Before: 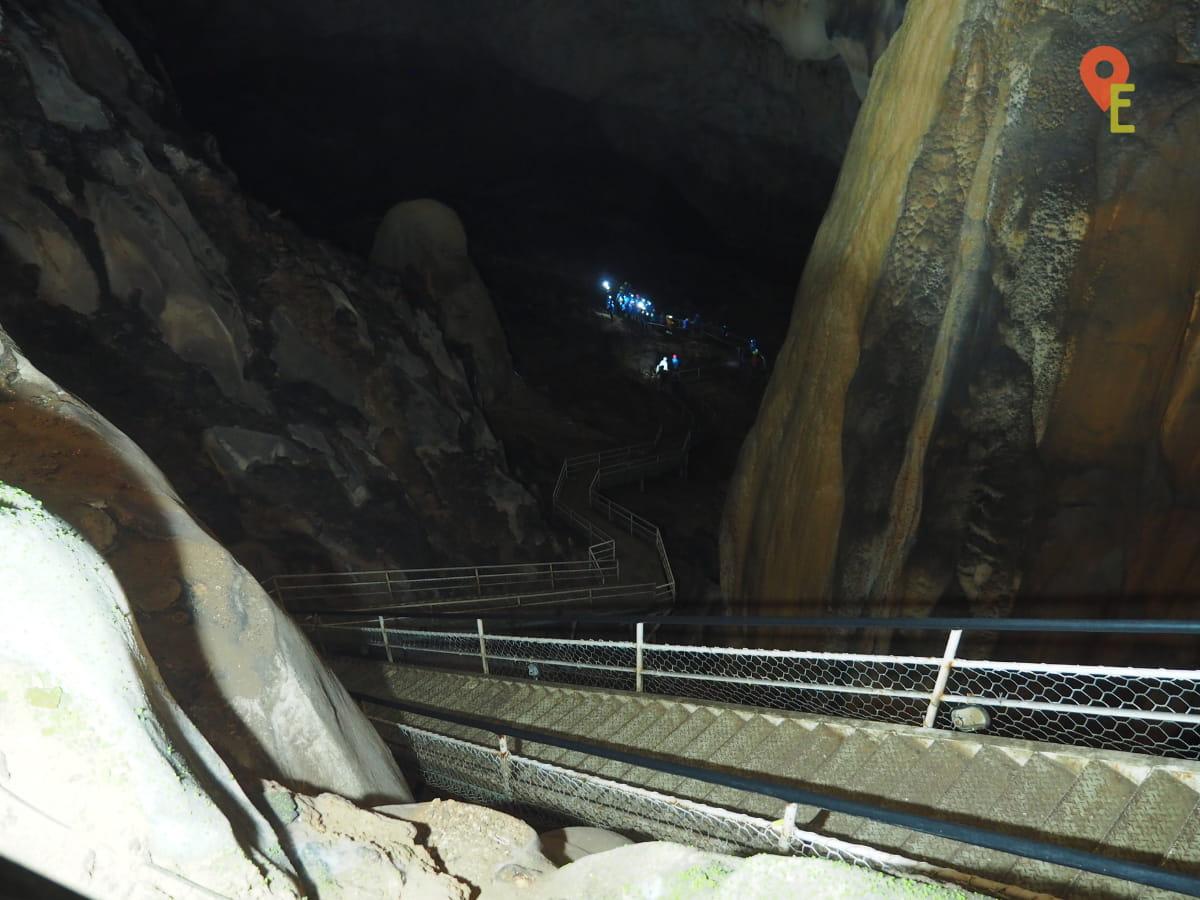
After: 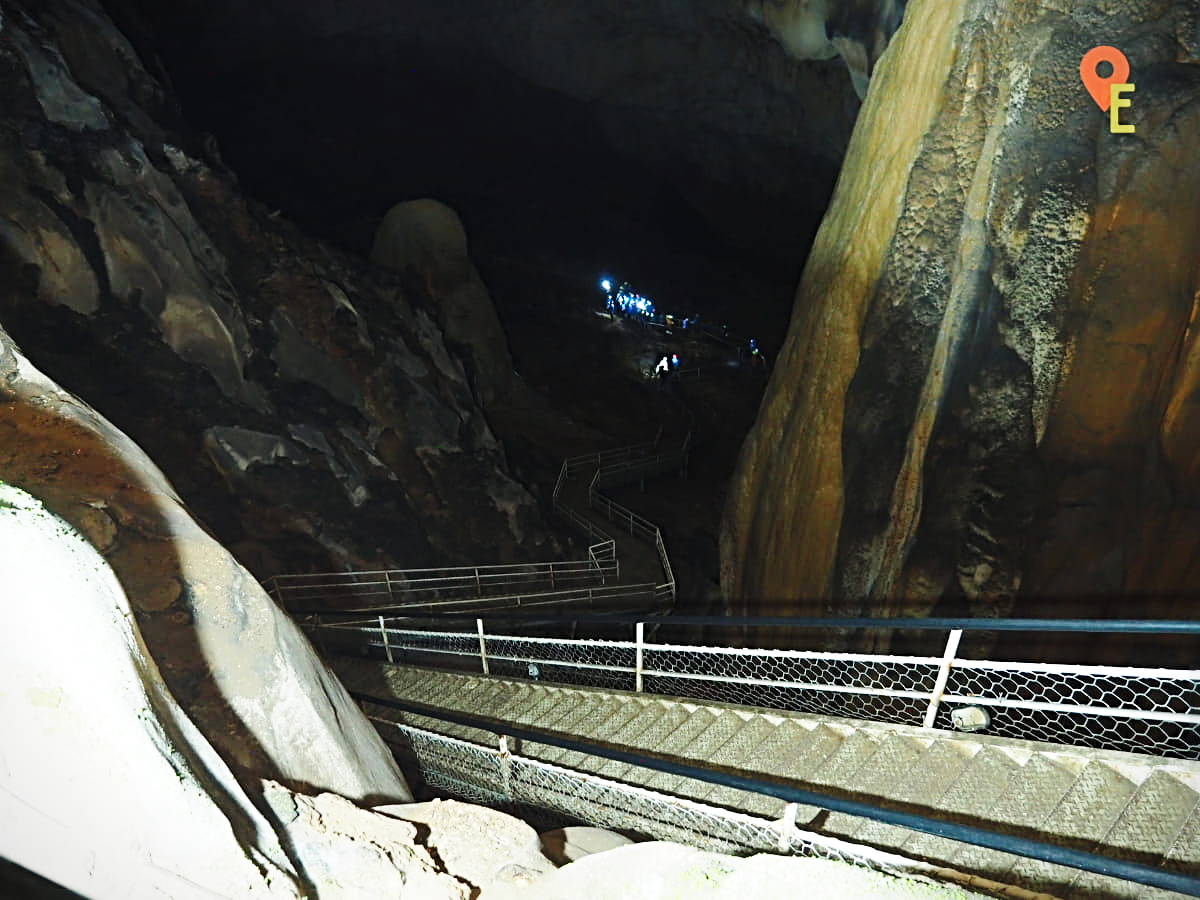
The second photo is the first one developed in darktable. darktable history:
vignetting: fall-off start 99.32%, fall-off radius 70.57%, width/height ratio 1.17, unbound false
base curve: curves: ch0 [(0, 0) (0.028, 0.03) (0.121, 0.232) (0.46, 0.748) (0.859, 0.968) (1, 1)], preserve colors none
sharpen: radius 4
